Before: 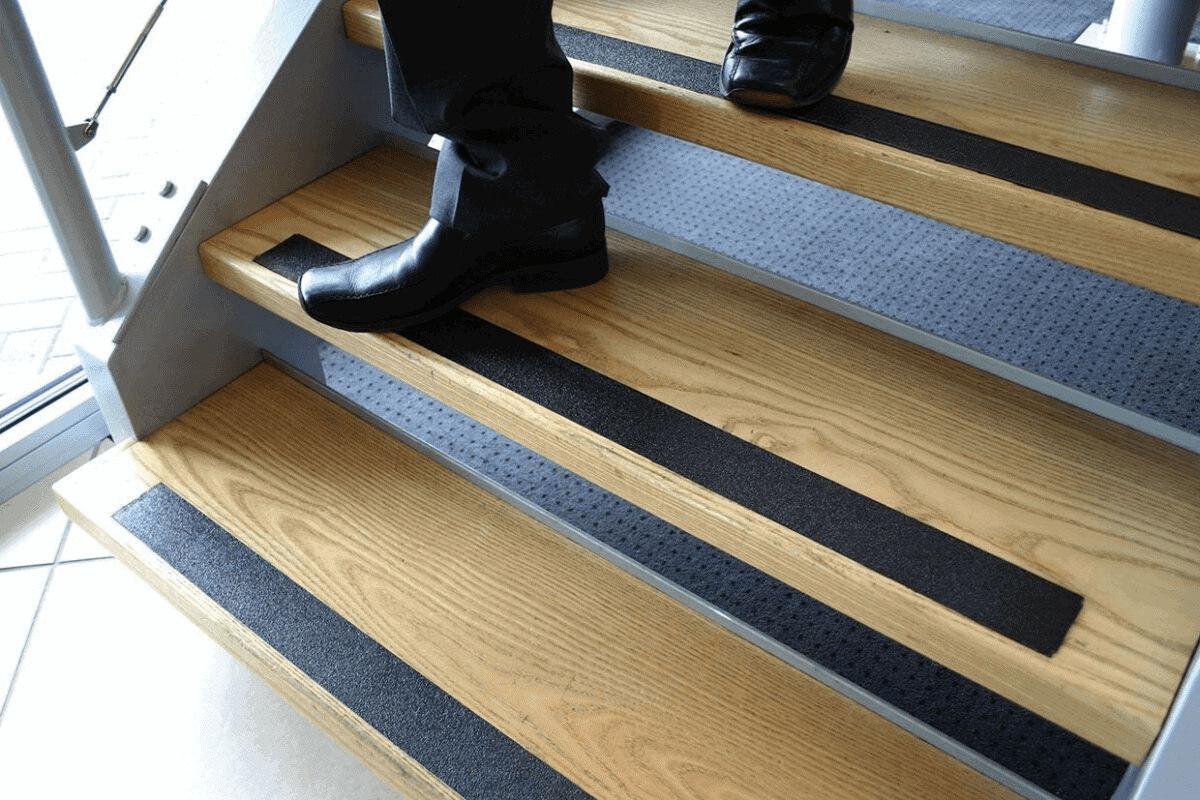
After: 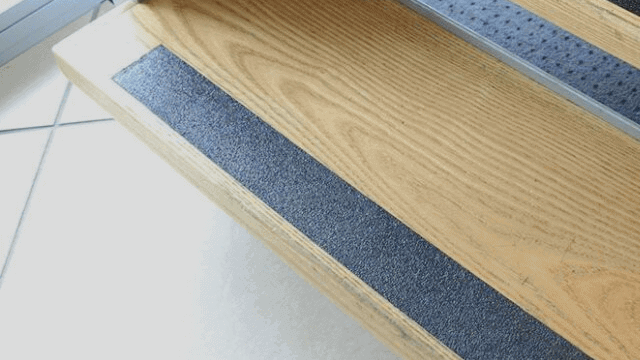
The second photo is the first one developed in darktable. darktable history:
tone equalizer: -8 EV -0.417 EV, -7 EV -0.389 EV, -6 EV -0.333 EV, -5 EV -0.222 EV, -3 EV 0.222 EV, -2 EV 0.333 EV, -1 EV 0.389 EV, +0 EV 0.417 EV, edges refinement/feathering 500, mask exposure compensation -1.57 EV, preserve details no
crop and rotate: top 54.778%, right 46.61%, bottom 0.159%
color balance rgb: contrast -30%
